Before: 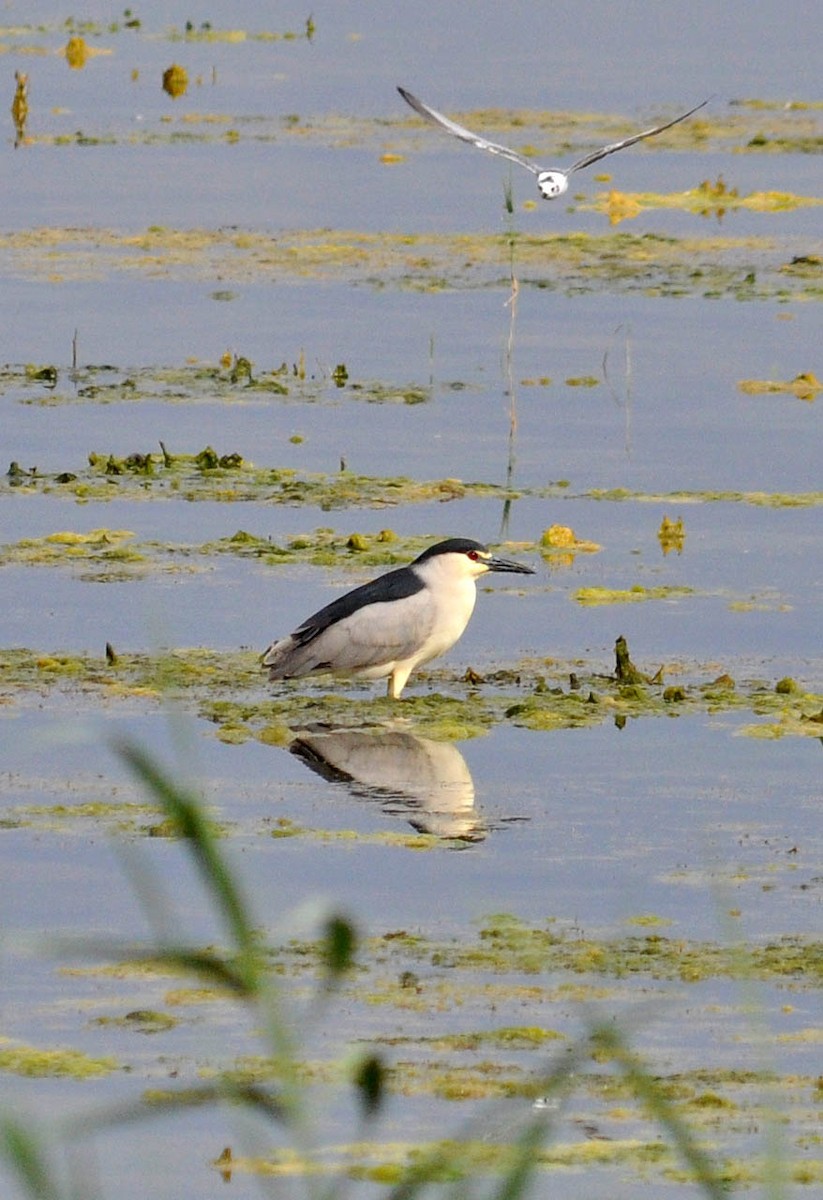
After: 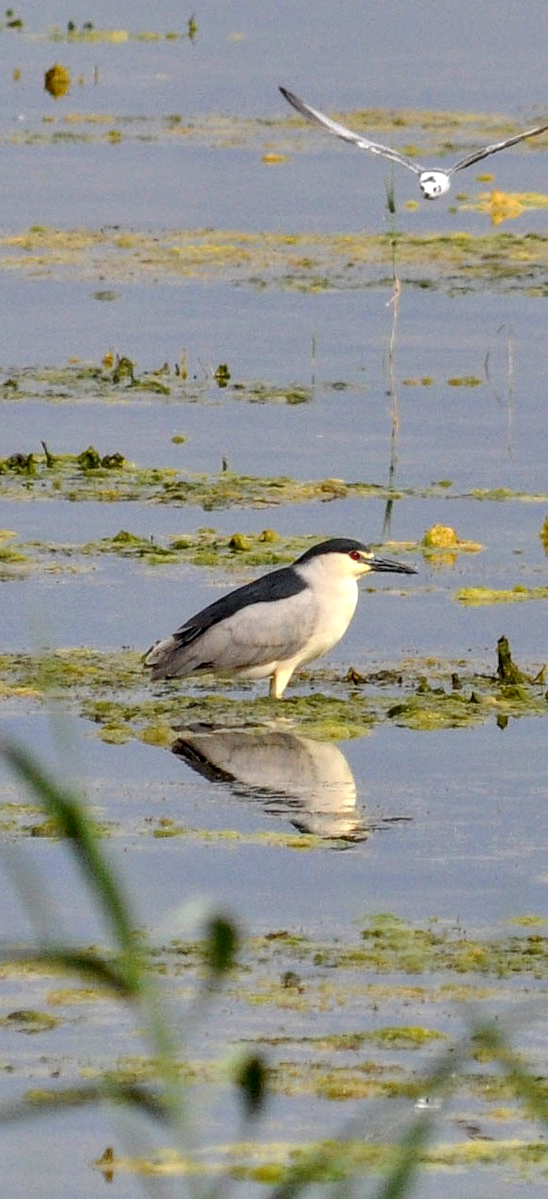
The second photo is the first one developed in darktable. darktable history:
crop and rotate: left 14.436%, right 18.898%
local contrast: on, module defaults
